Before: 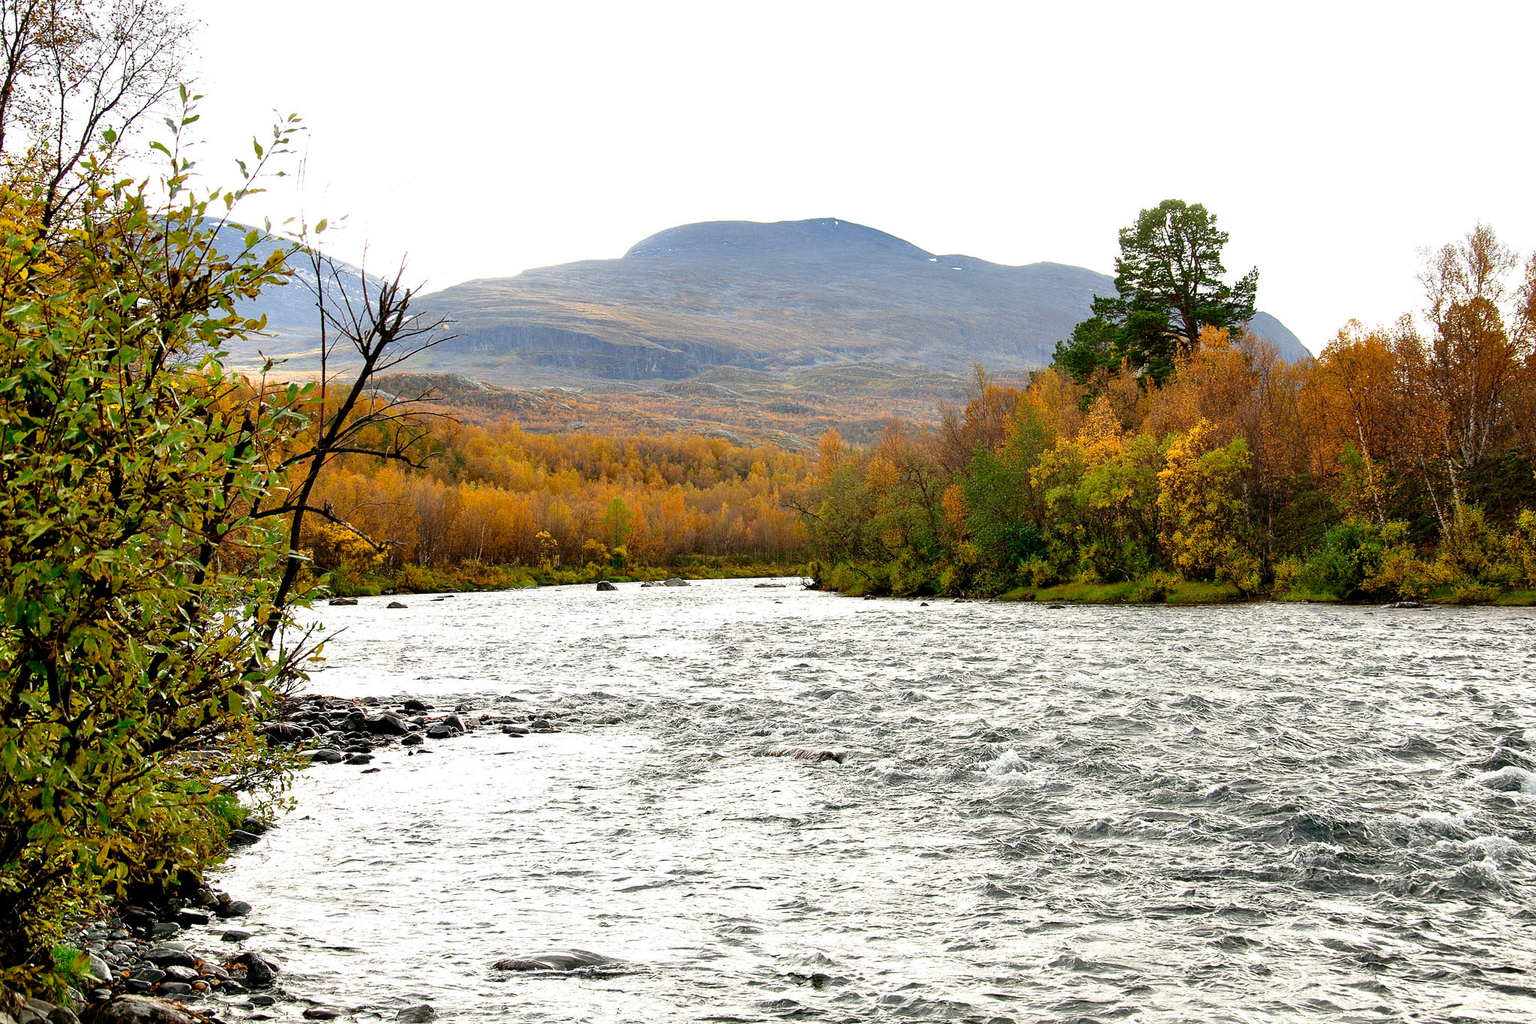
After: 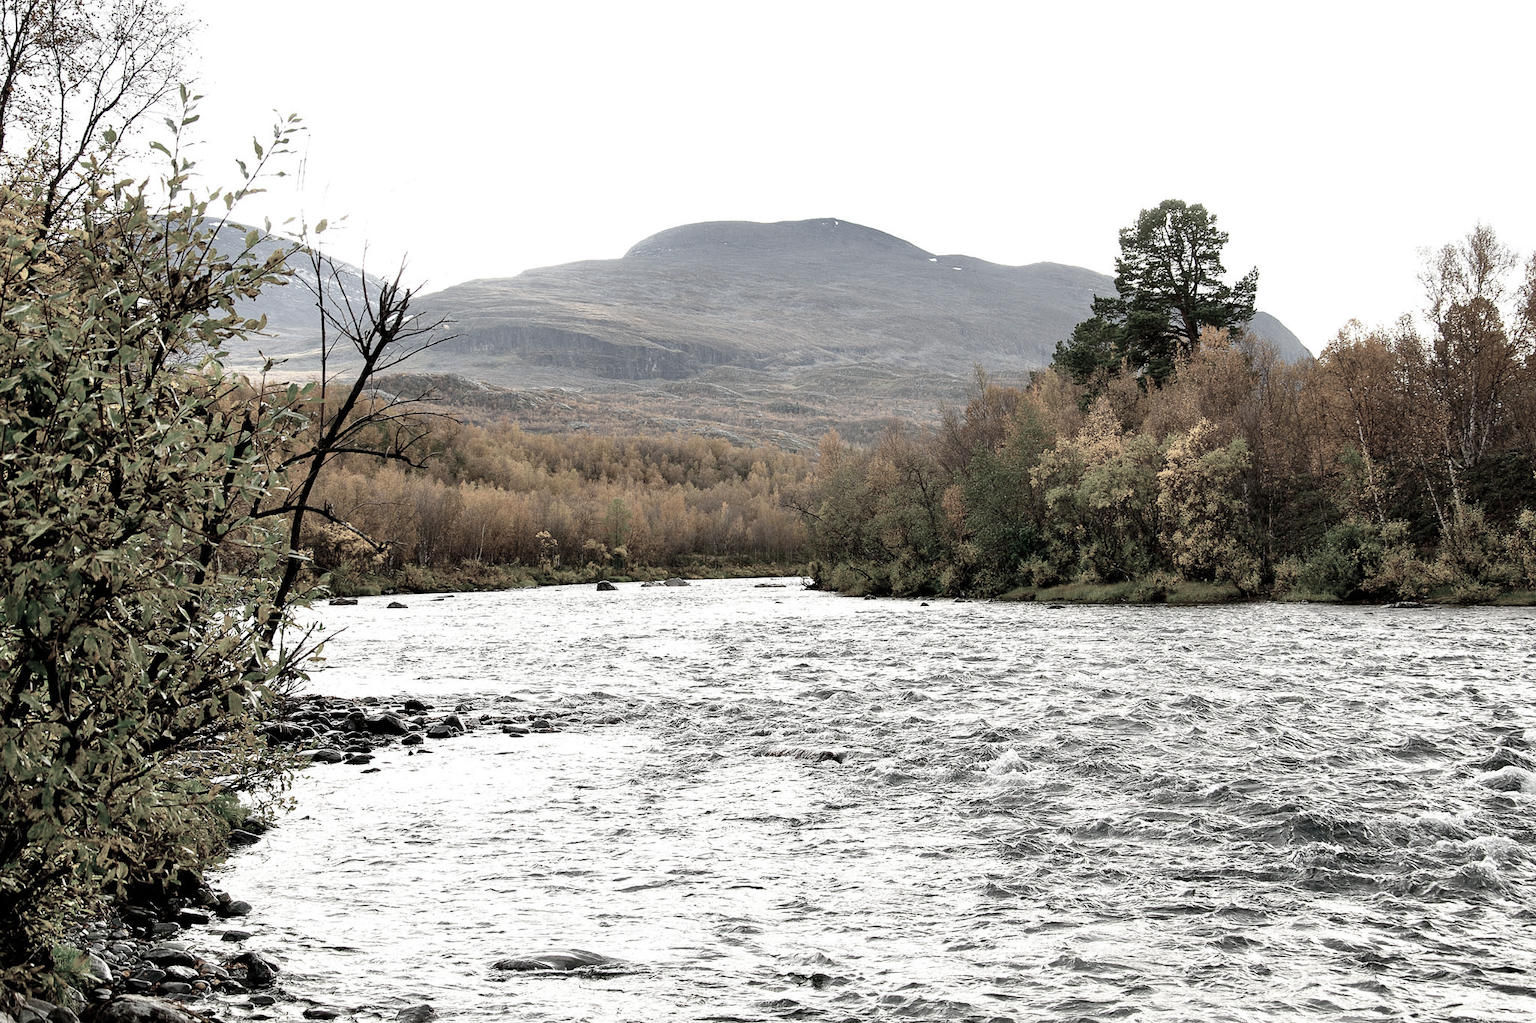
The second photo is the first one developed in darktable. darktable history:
color correction: highlights b* -0.039, saturation 0.299
contrast brightness saturation: contrast 0.072
